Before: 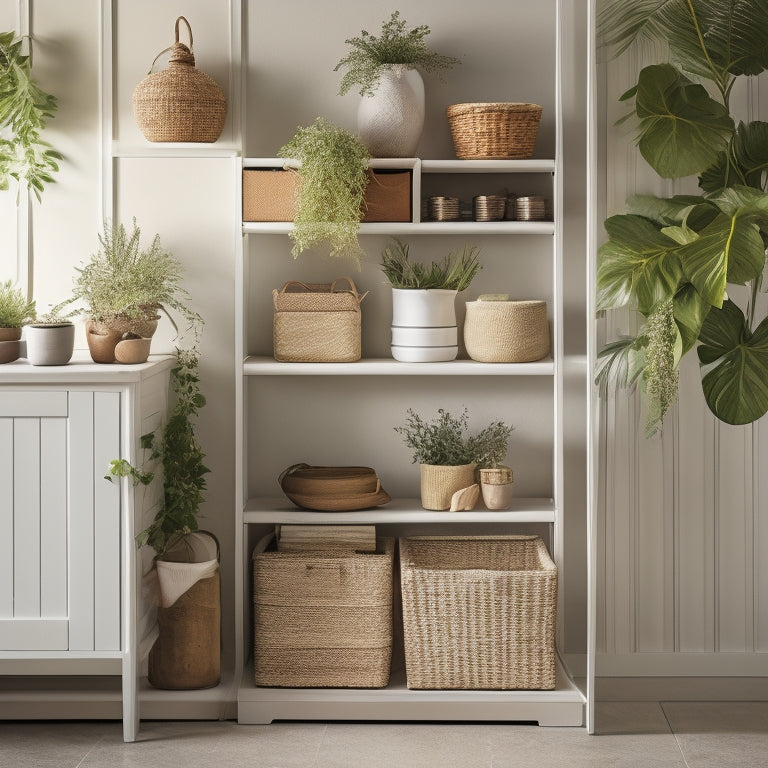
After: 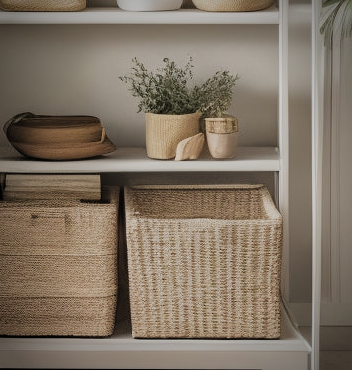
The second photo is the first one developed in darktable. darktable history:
filmic rgb: black relative exposure -7.65 EV, white relative exposure 4.56 EV, hardness 3.61, add noise in highlights 0.002, color science v3 (2019), use custom middle-gray values true, iterations of high-quality reconstruction 0, contrast in highlights soft
crop: left 35.903%, top 45.772%, right 18.16%, bottom 5.96%
vignetting: brightness -0.594, saturation 0, automatic ratio true
